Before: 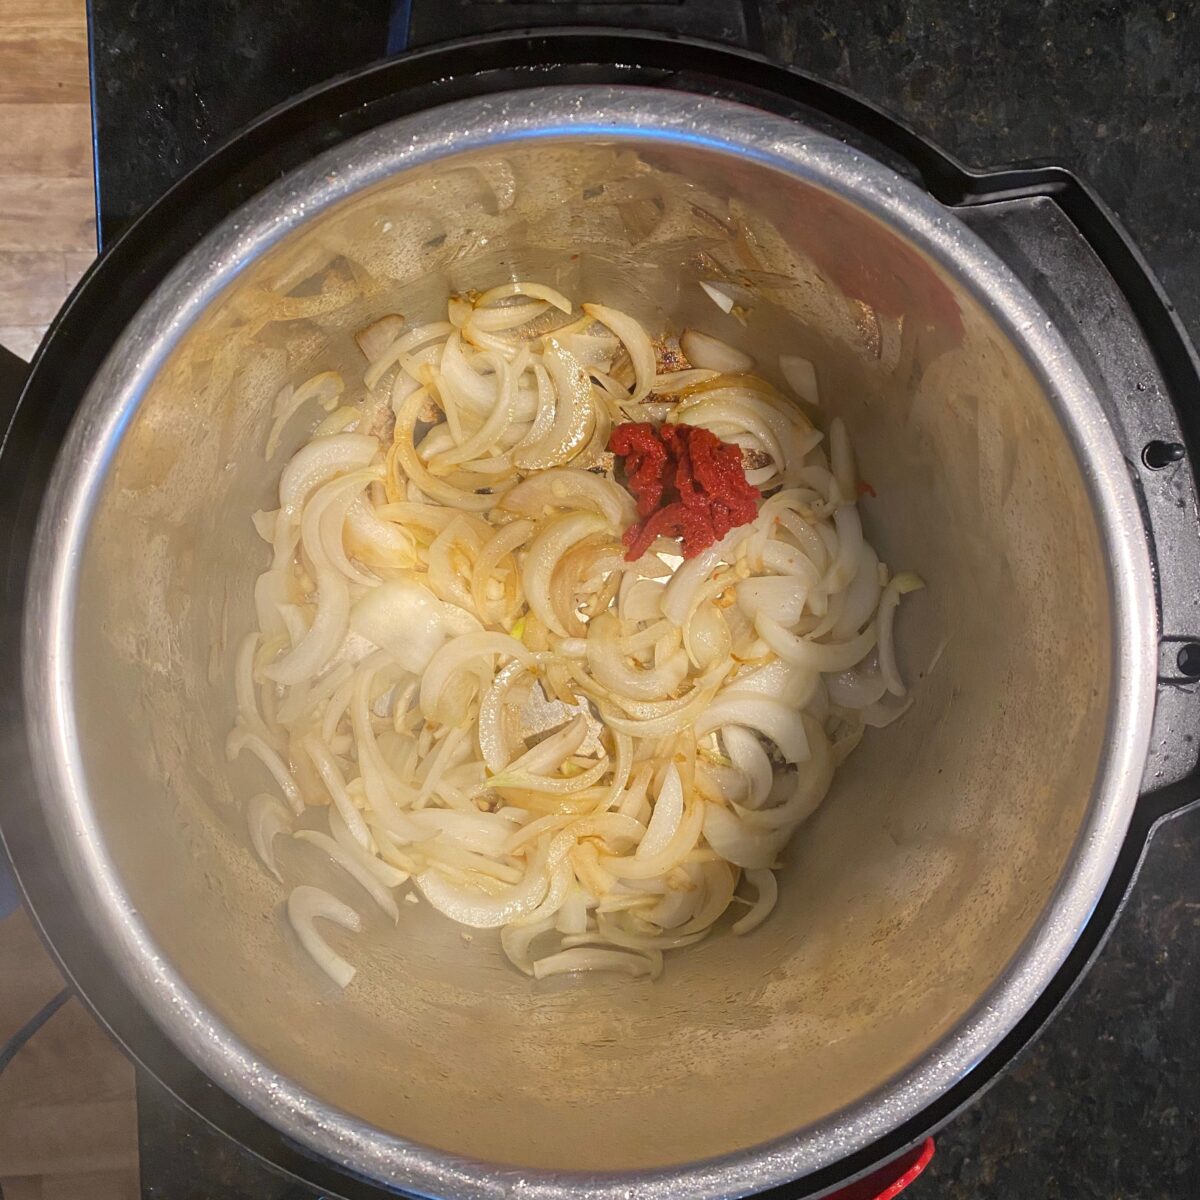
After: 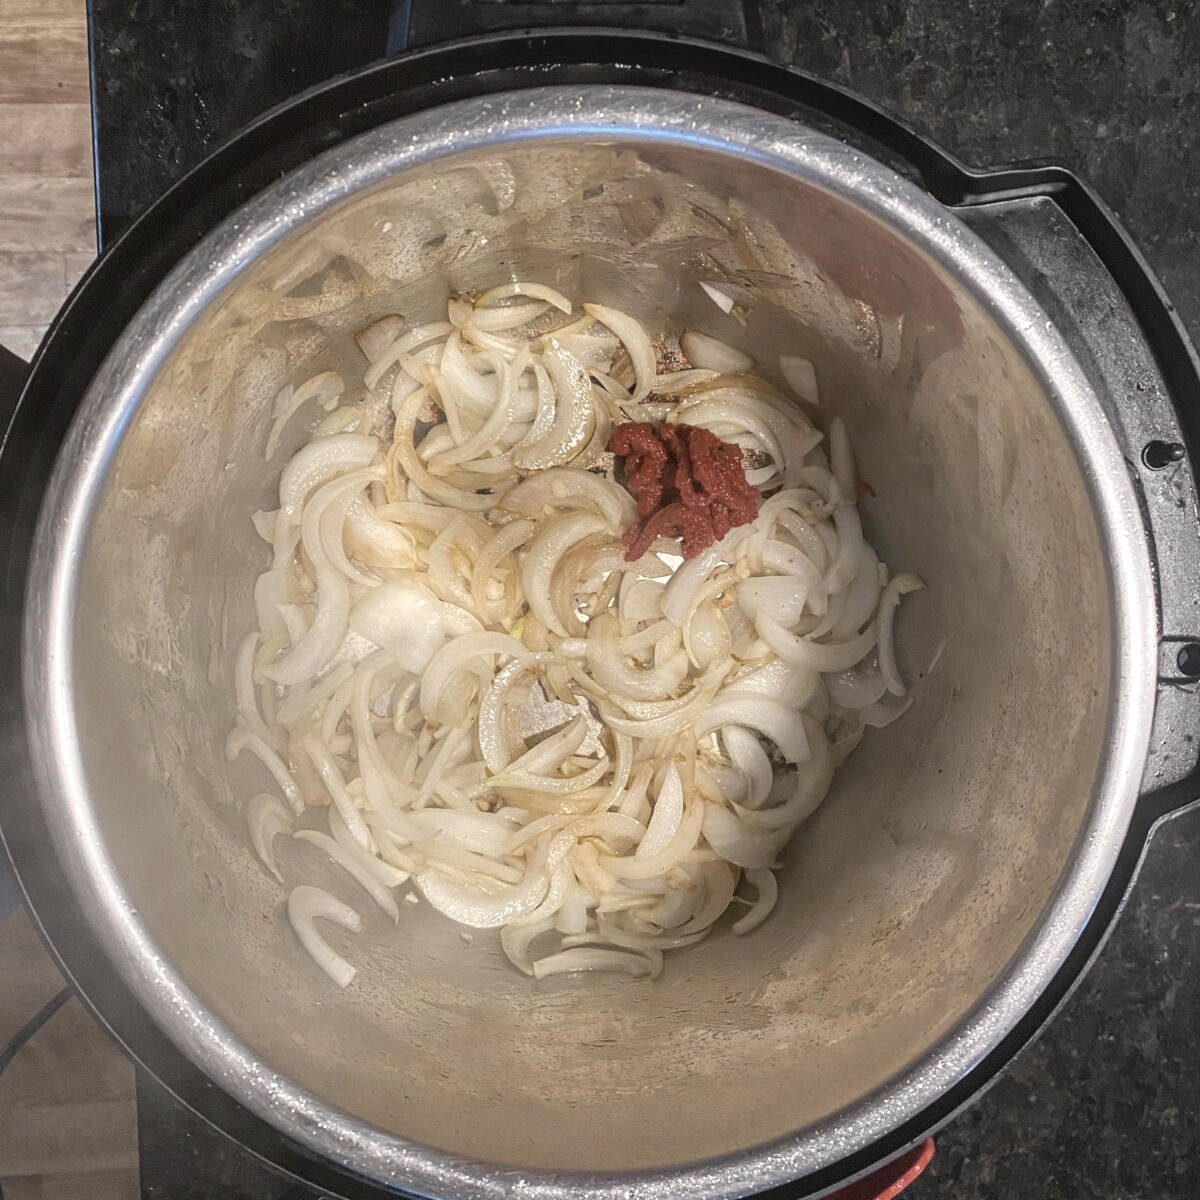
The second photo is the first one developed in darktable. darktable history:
contrast brightness saturation: contrast -0.263, saturation -0.422
local contrast: highlights 5%, shadows 7%, detail 182%
